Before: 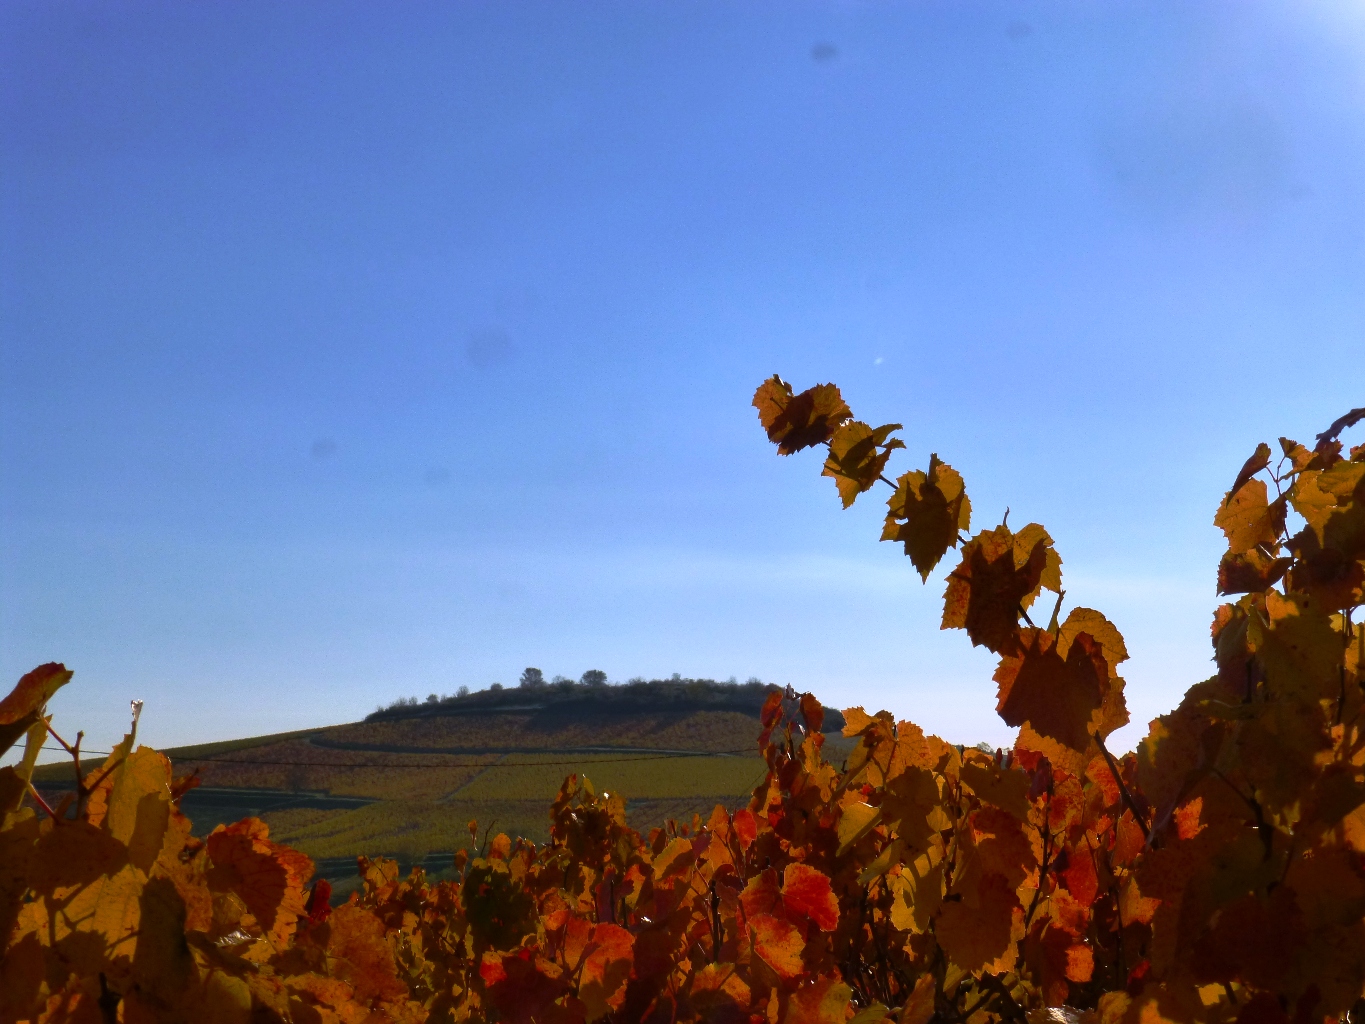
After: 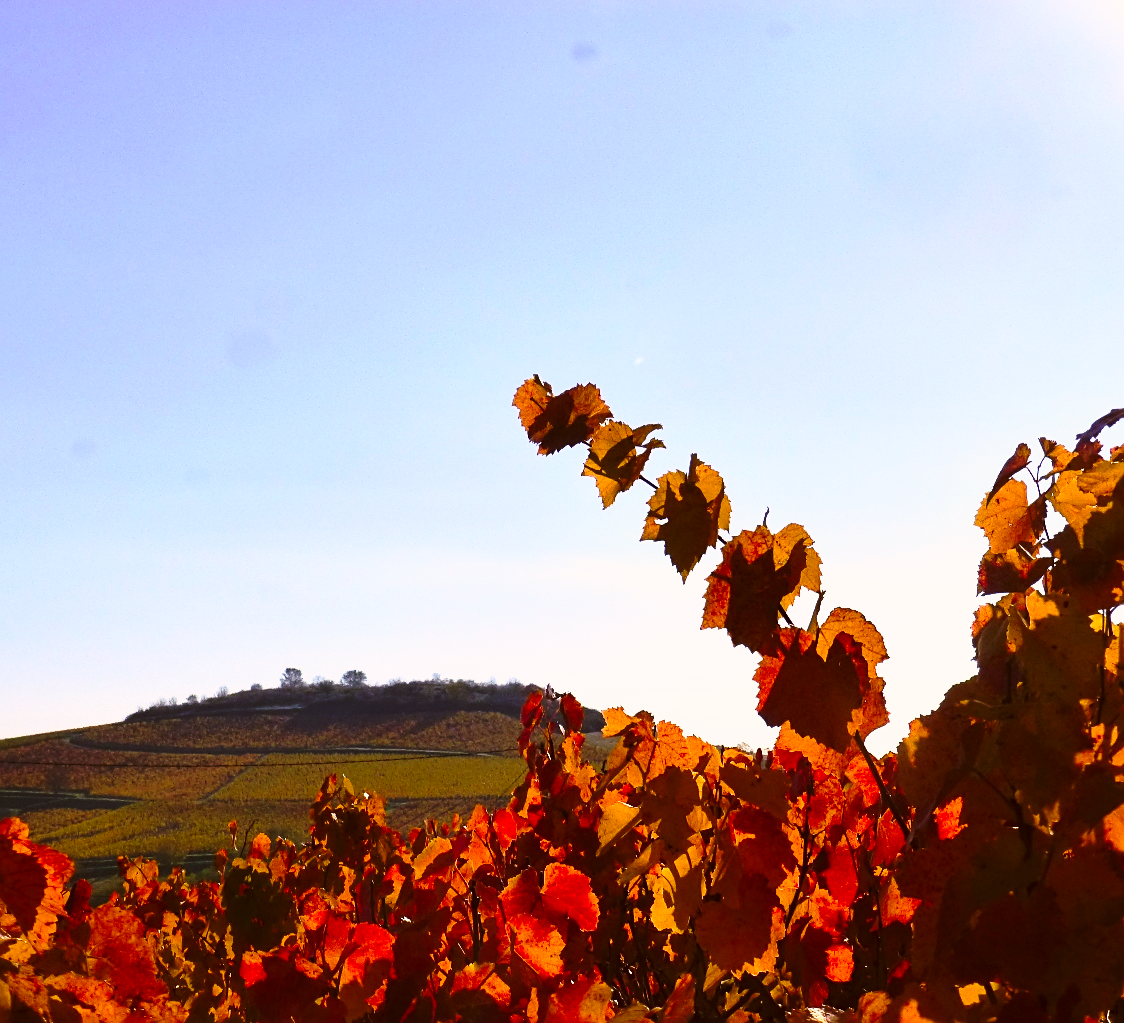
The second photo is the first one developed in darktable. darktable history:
contrast brightness saturation: contrast 0.198, brightness 0.169, saturation 0.216
color correction: highlights a* 6.56, highlights b* 8.02, shadows a* 6.57, shadows b* 7.17, saturation 0.882
sharpen: on, module defaults
crop: left 17.599%, bottom 0.037%
base curve: curves: ch0 [(0, 0) (0.036, 0.037) (0.121, 0.228) (0.46, 0.76) (0.859, 0.983) (1, 1)], preserve colors none
